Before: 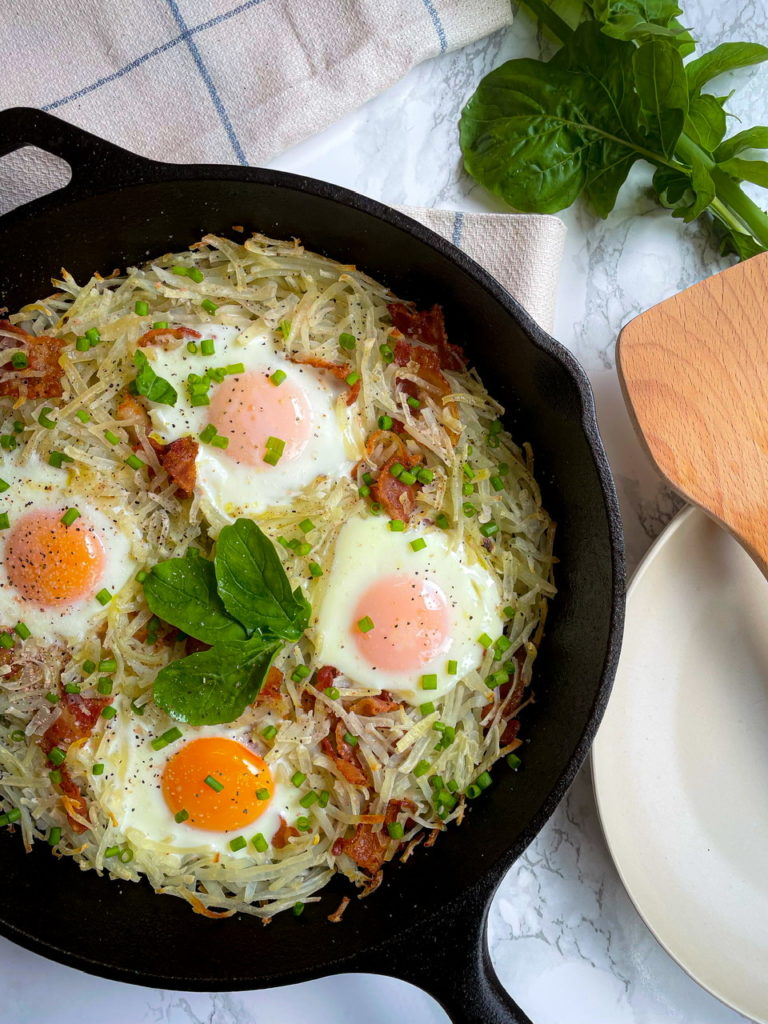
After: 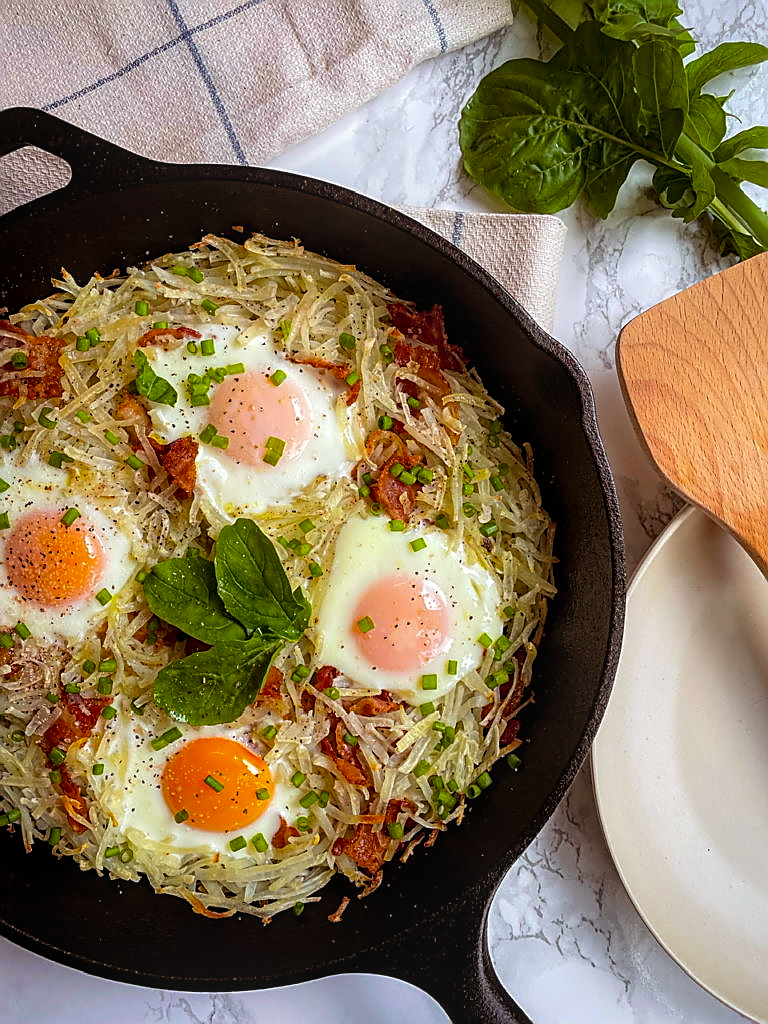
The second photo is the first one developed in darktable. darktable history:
rgb levels: mode RGB, independent channels, levels [[0, 0.5, 1], [0, 0.521, 1], [0, 0.536, 1]]
local contrast: on, module defaults
sharpen: radius 1.4, amount 1.25, threshold 0.7
